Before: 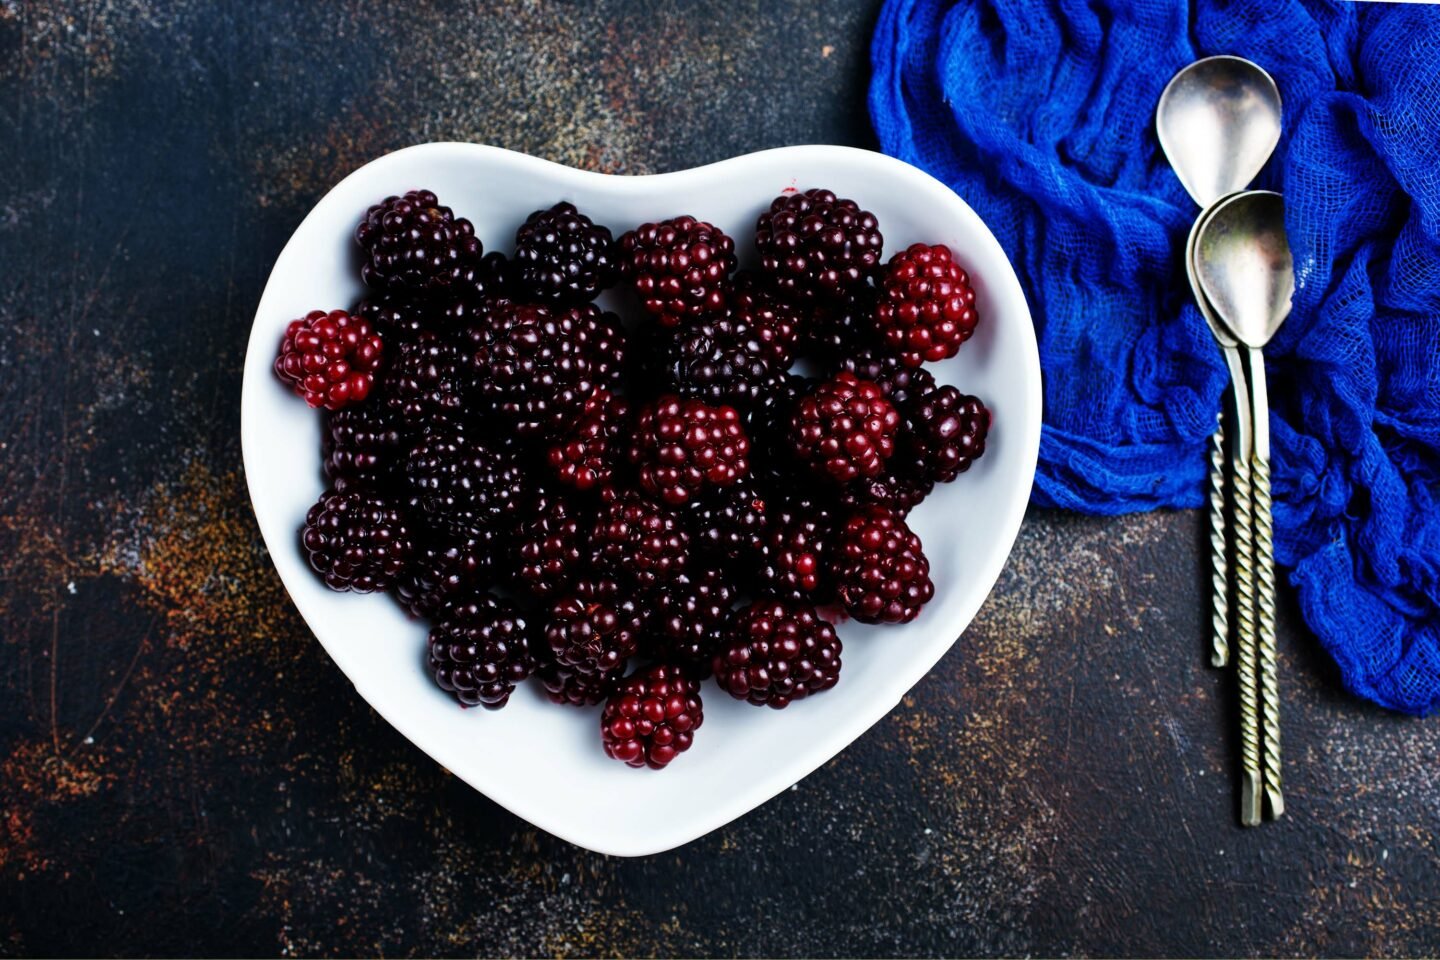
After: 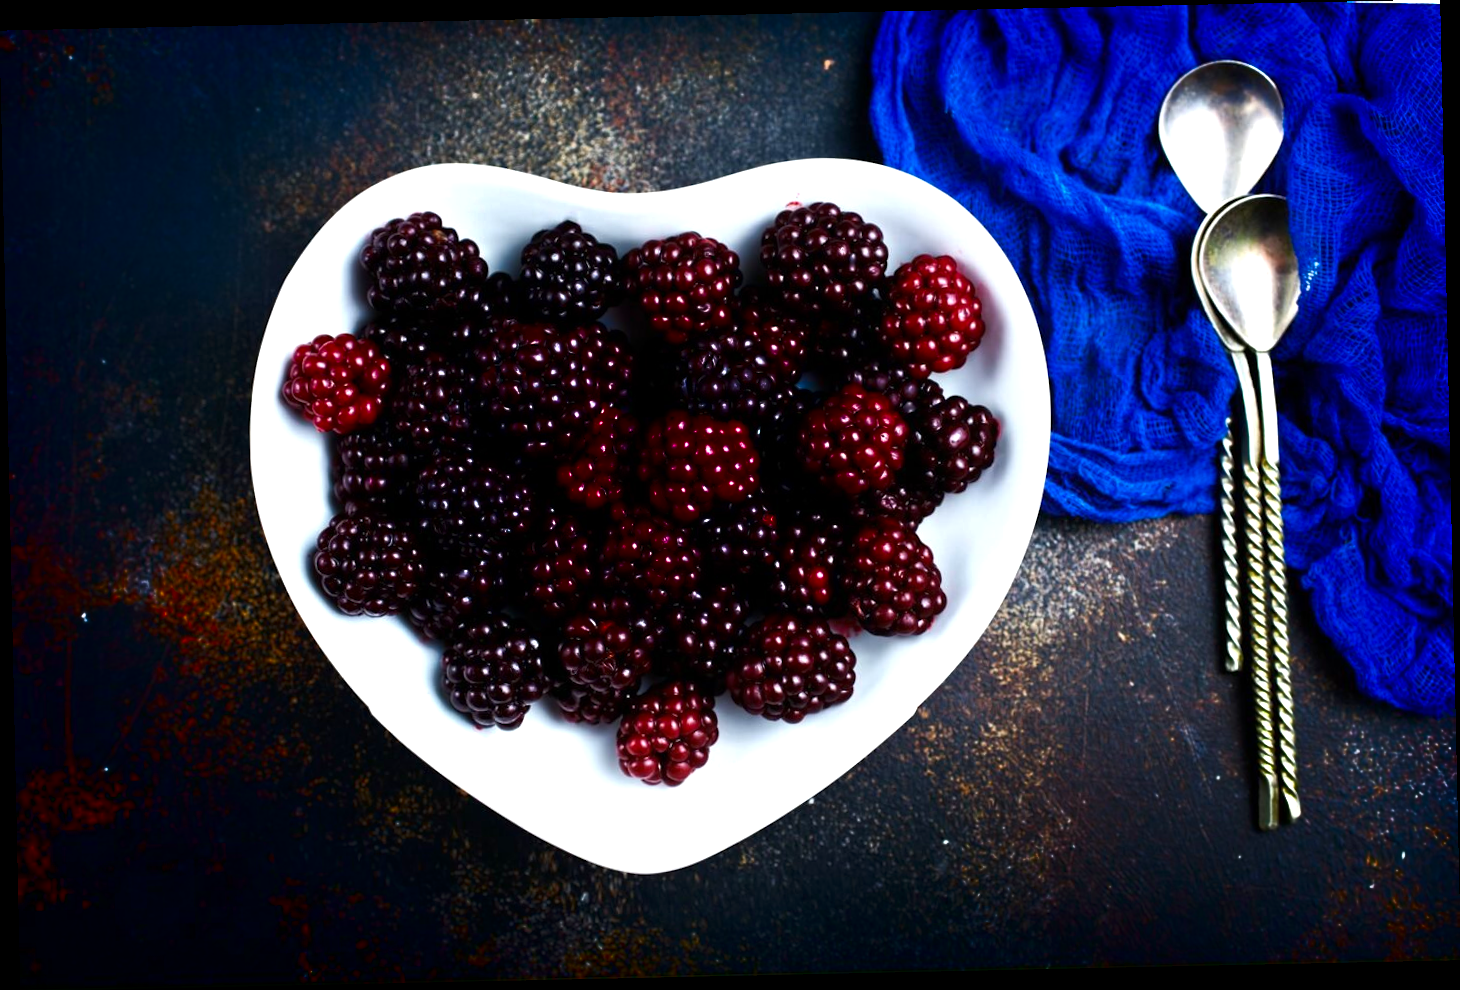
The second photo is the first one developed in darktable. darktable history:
shadows and highlights: shadows -88.03, highlights -35.45, shadows color adjustment 99.15%, highlights color adjustment 0%, soften with gaussian
exposure: exposure 0.574 EV, compensate highlight preservation false
rotate and perspective: rotation -1.24°, automatic cropping off
